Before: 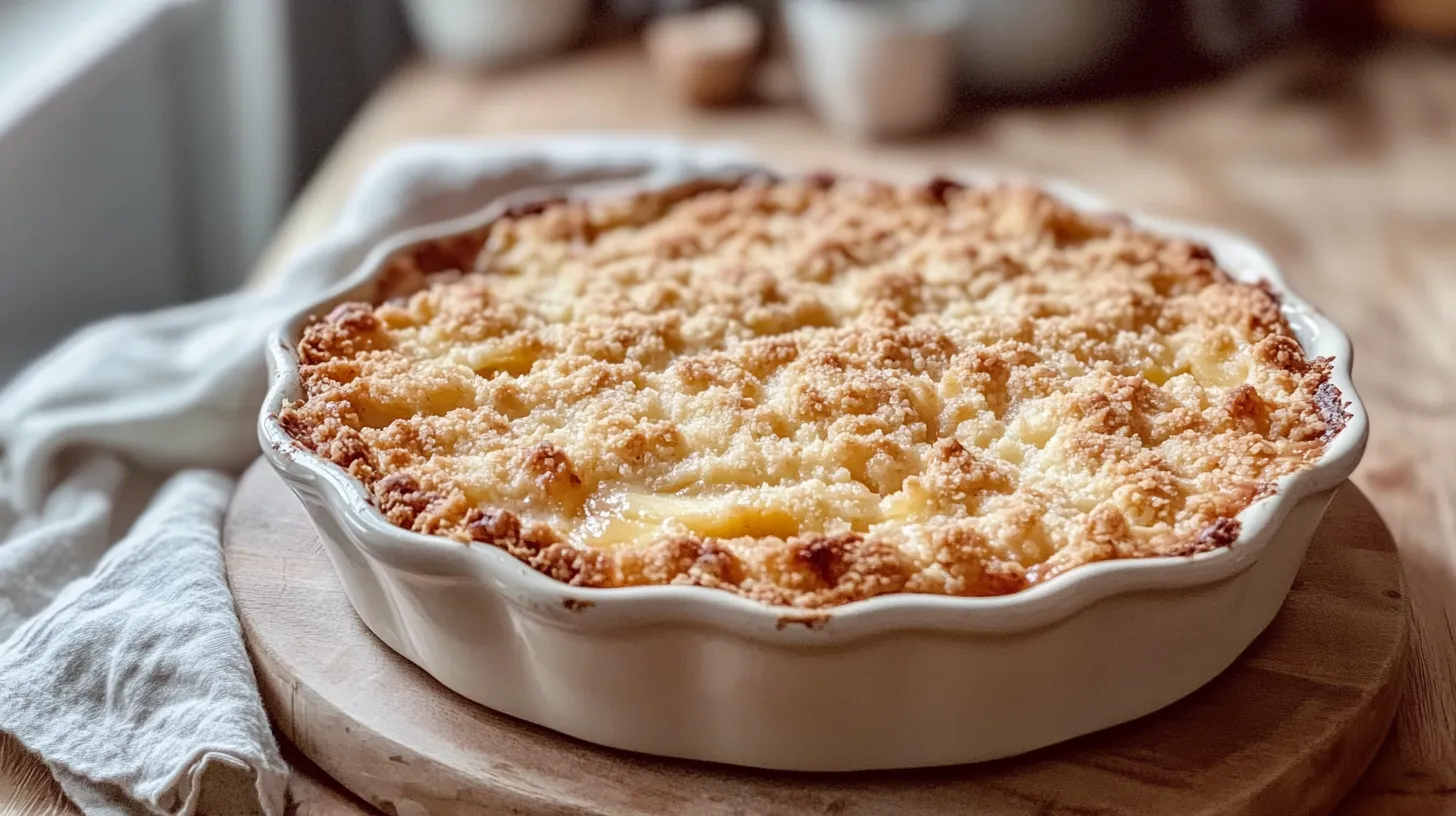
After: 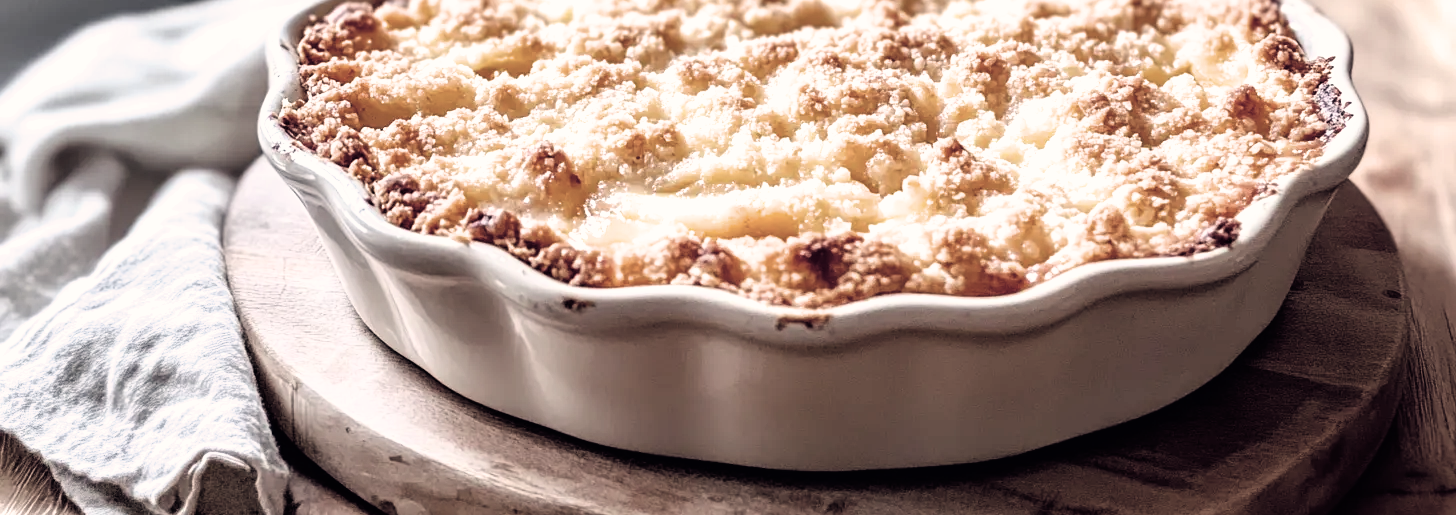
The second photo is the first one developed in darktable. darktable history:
color correction: highlights a* 5.49, highlights b* 5.22, saturation 0.645
filmic rgb: black relative exposure -5.59 EV, white relative exposure 2.5 EV, target black luminance 0%, hardness 4.52, latitude 67.01%, contrast 1.445, shadows ↔ highlights balance -3.97%, color science v6 (2022)
color balance rgb: global offset › luminance 0.398%, global offset › chroma 0.211%, global offset › hue 254.66°, perceptual saturation grading › global saturation 19.587%, perceptual brilliance grading › global brilliance 12.473%, global vibrance 9.153%
crop and rotate: top 36.818%
exposure: exposure -0.043 EV, compensate highlight preservation false
